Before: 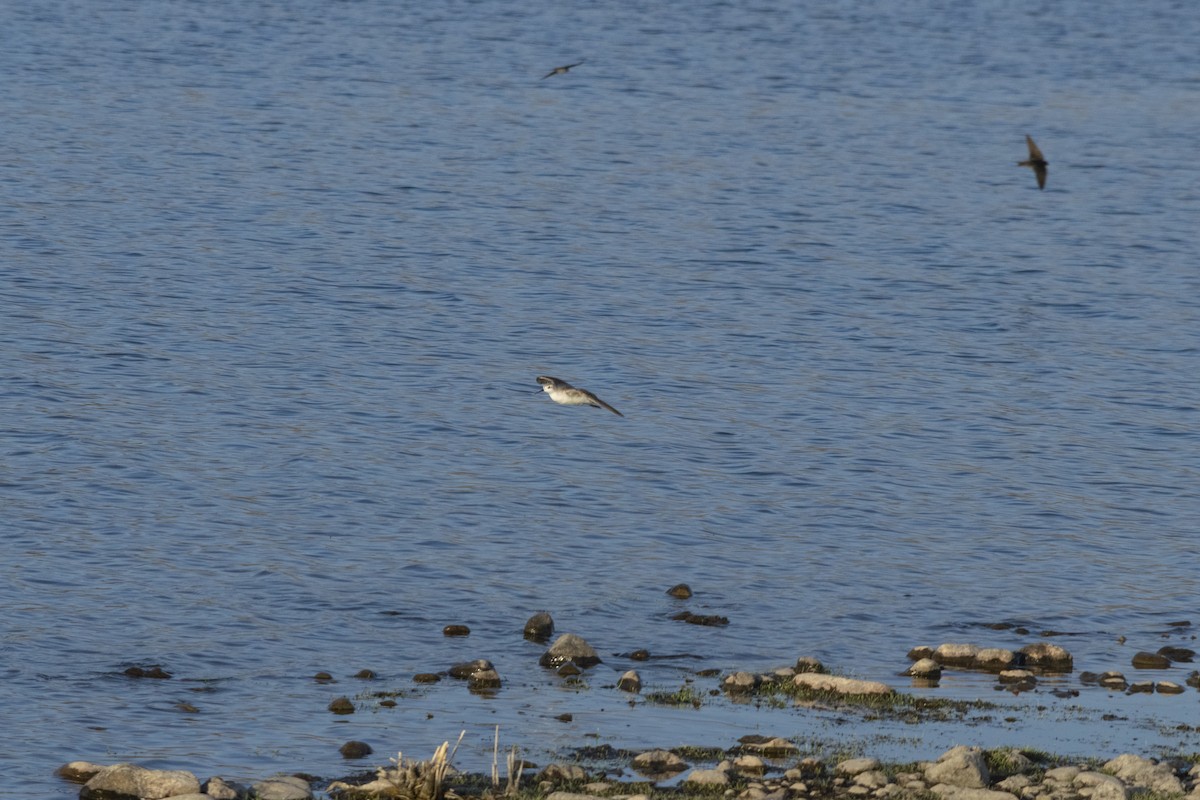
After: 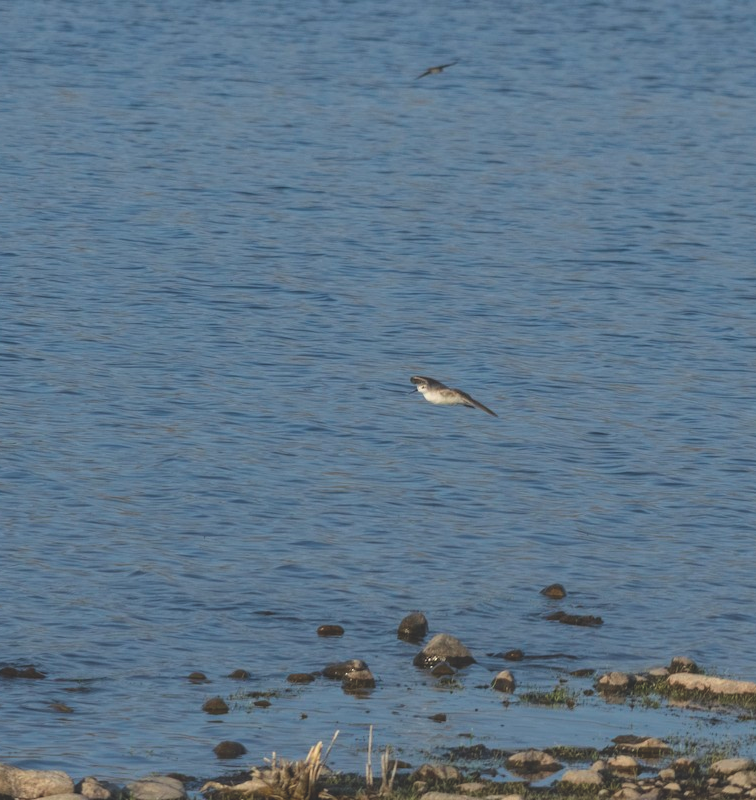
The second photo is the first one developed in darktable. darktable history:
exposure: black level correction -0.025, exposure -0.118 EV, compensate exposure bias true, compensate highlight preservation false
crop: left 10.509%, right 26.447%
